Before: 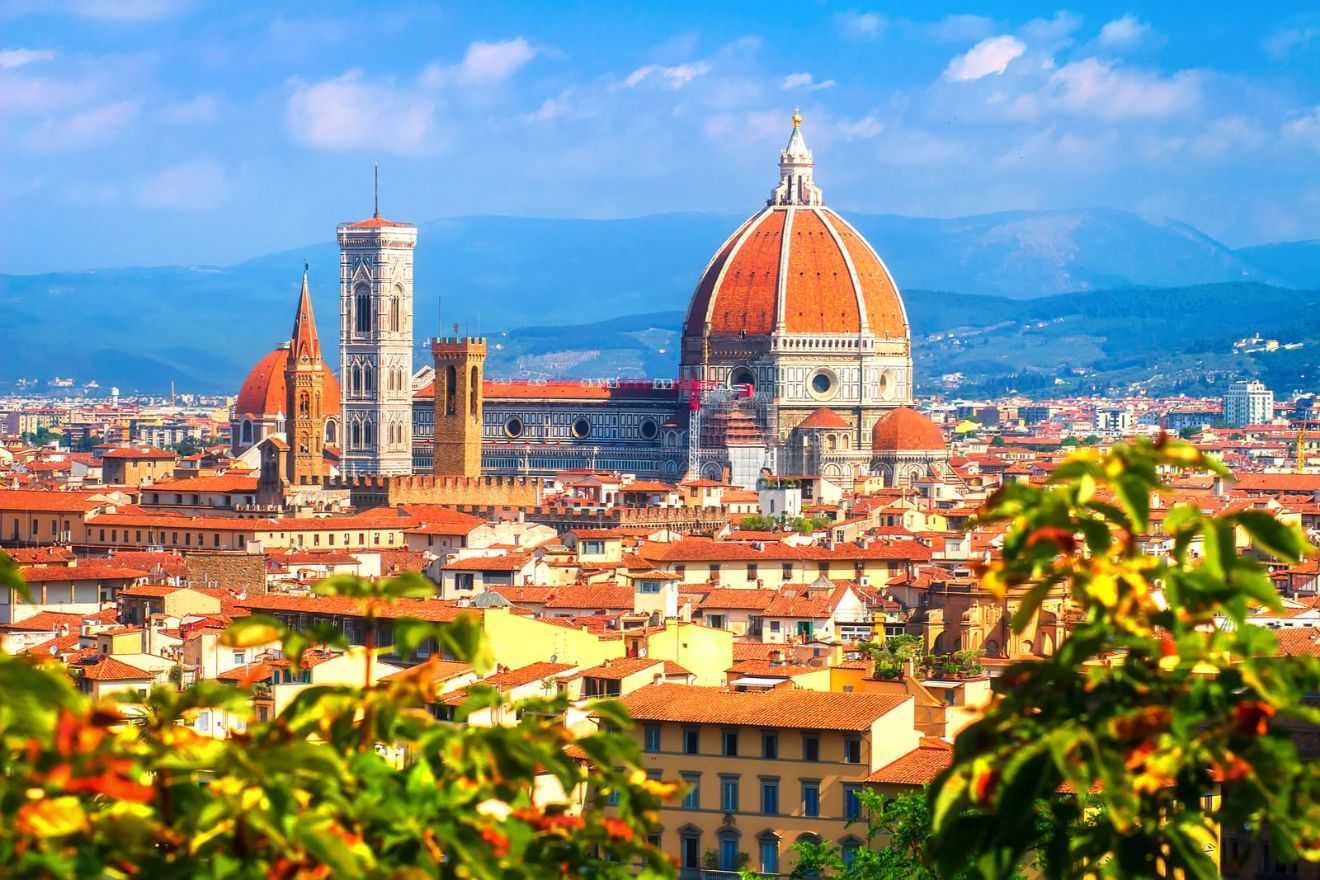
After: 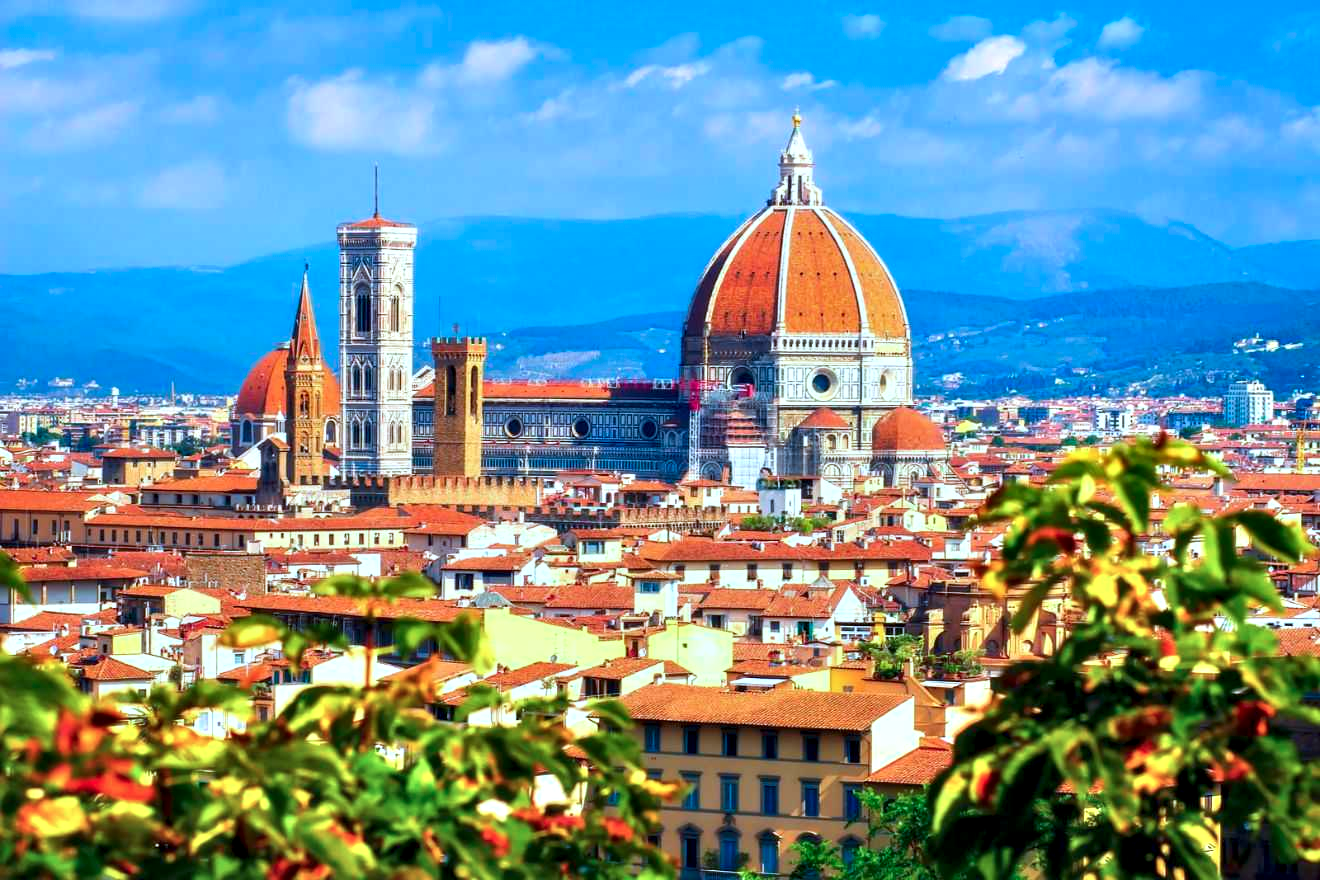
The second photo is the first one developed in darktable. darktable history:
contrast equalizer: octaves 7, y [[0.528, 0.548, 0.563, 0.562, 0.546, 0.526], [0.55 ×6], [0 ×6], [0 ×6], [0 ×6]]
color calibration: illuminant as shot in camera, x 0.383, y 0.38, temperature 3949.15 K, gamut compression 1.66
